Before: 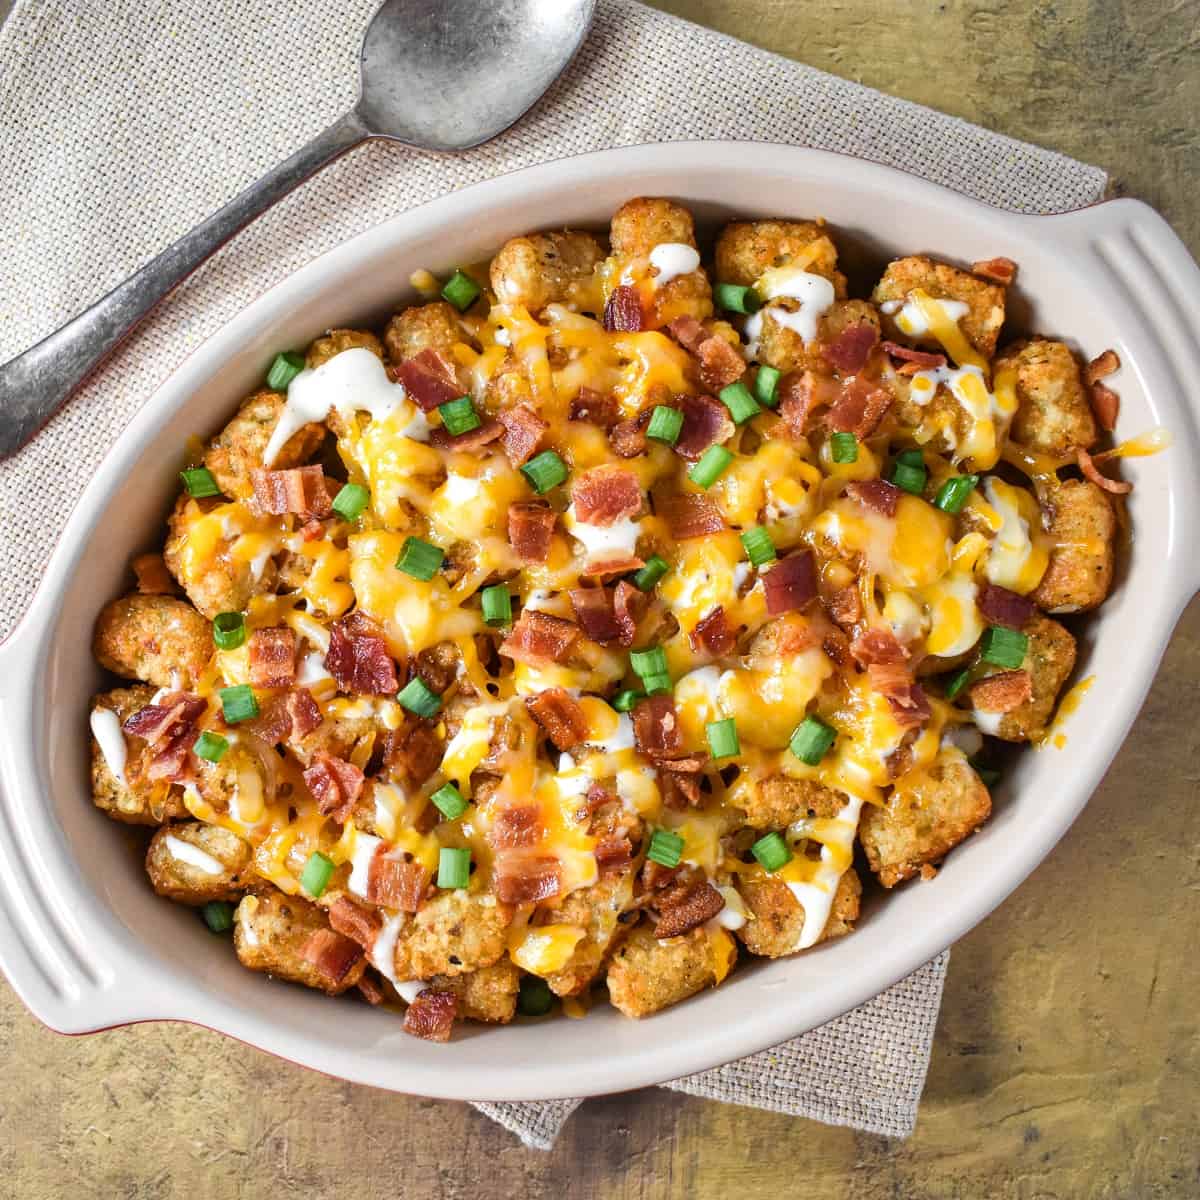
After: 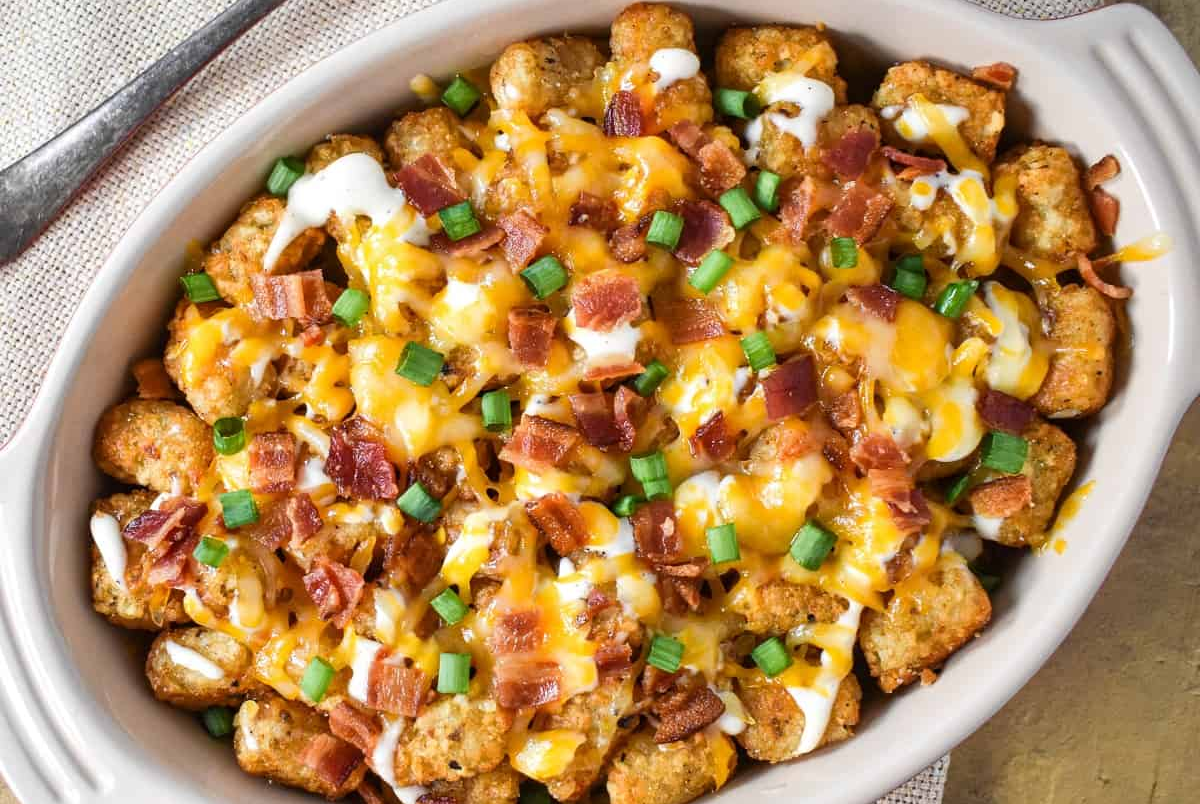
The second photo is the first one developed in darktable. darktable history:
crop: top 16.264%, bottom 16.713%
